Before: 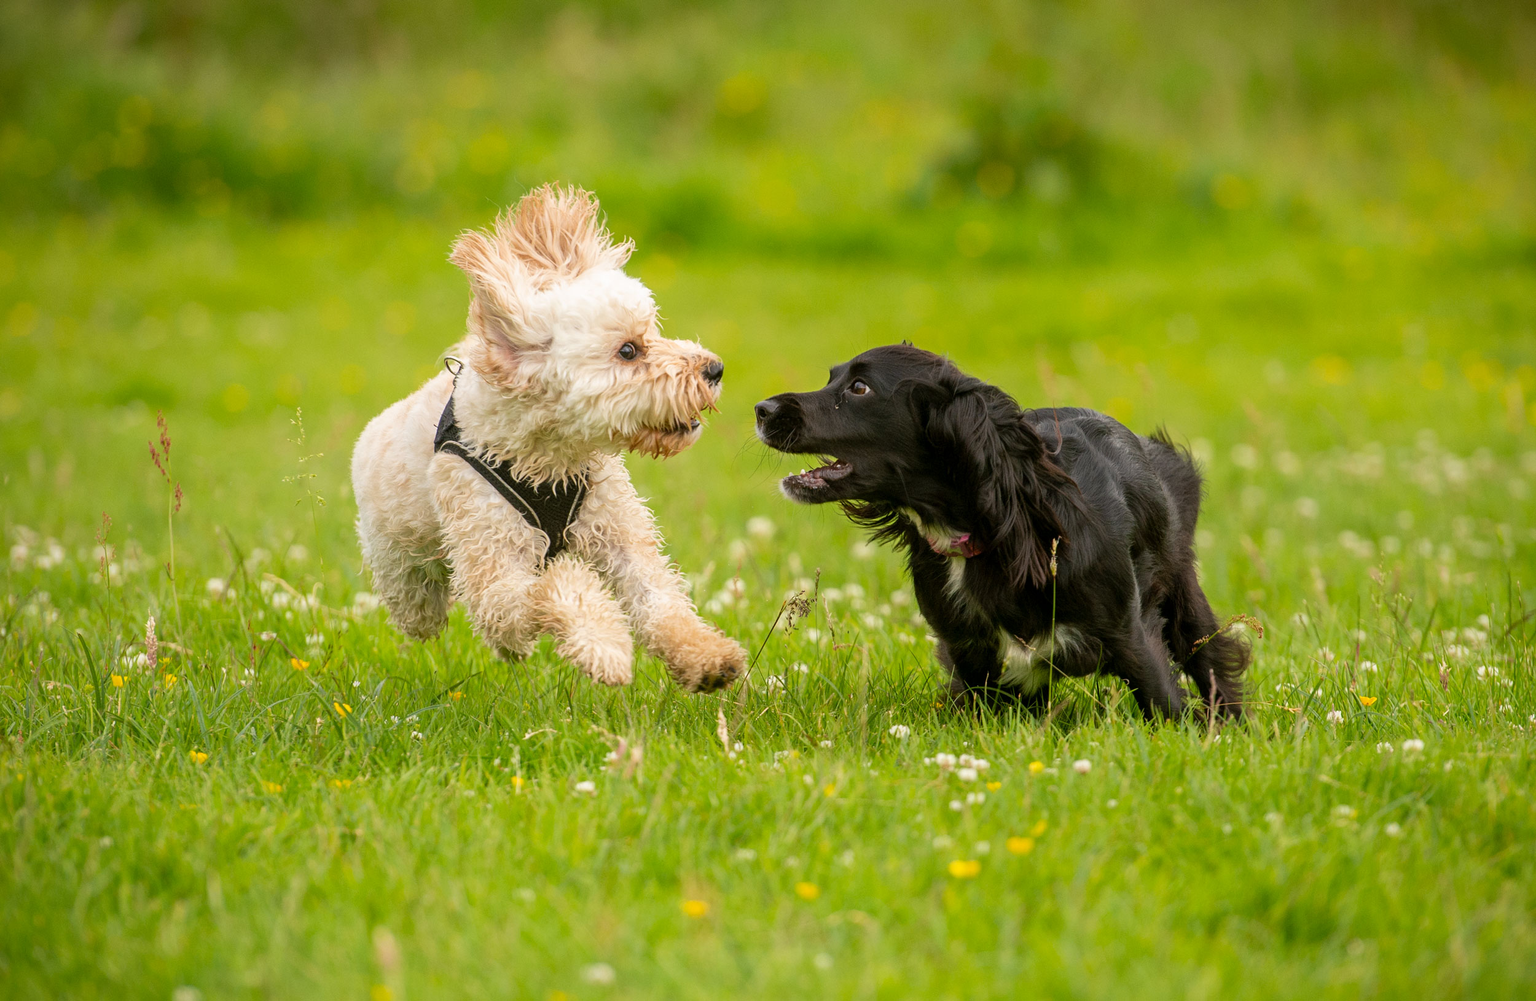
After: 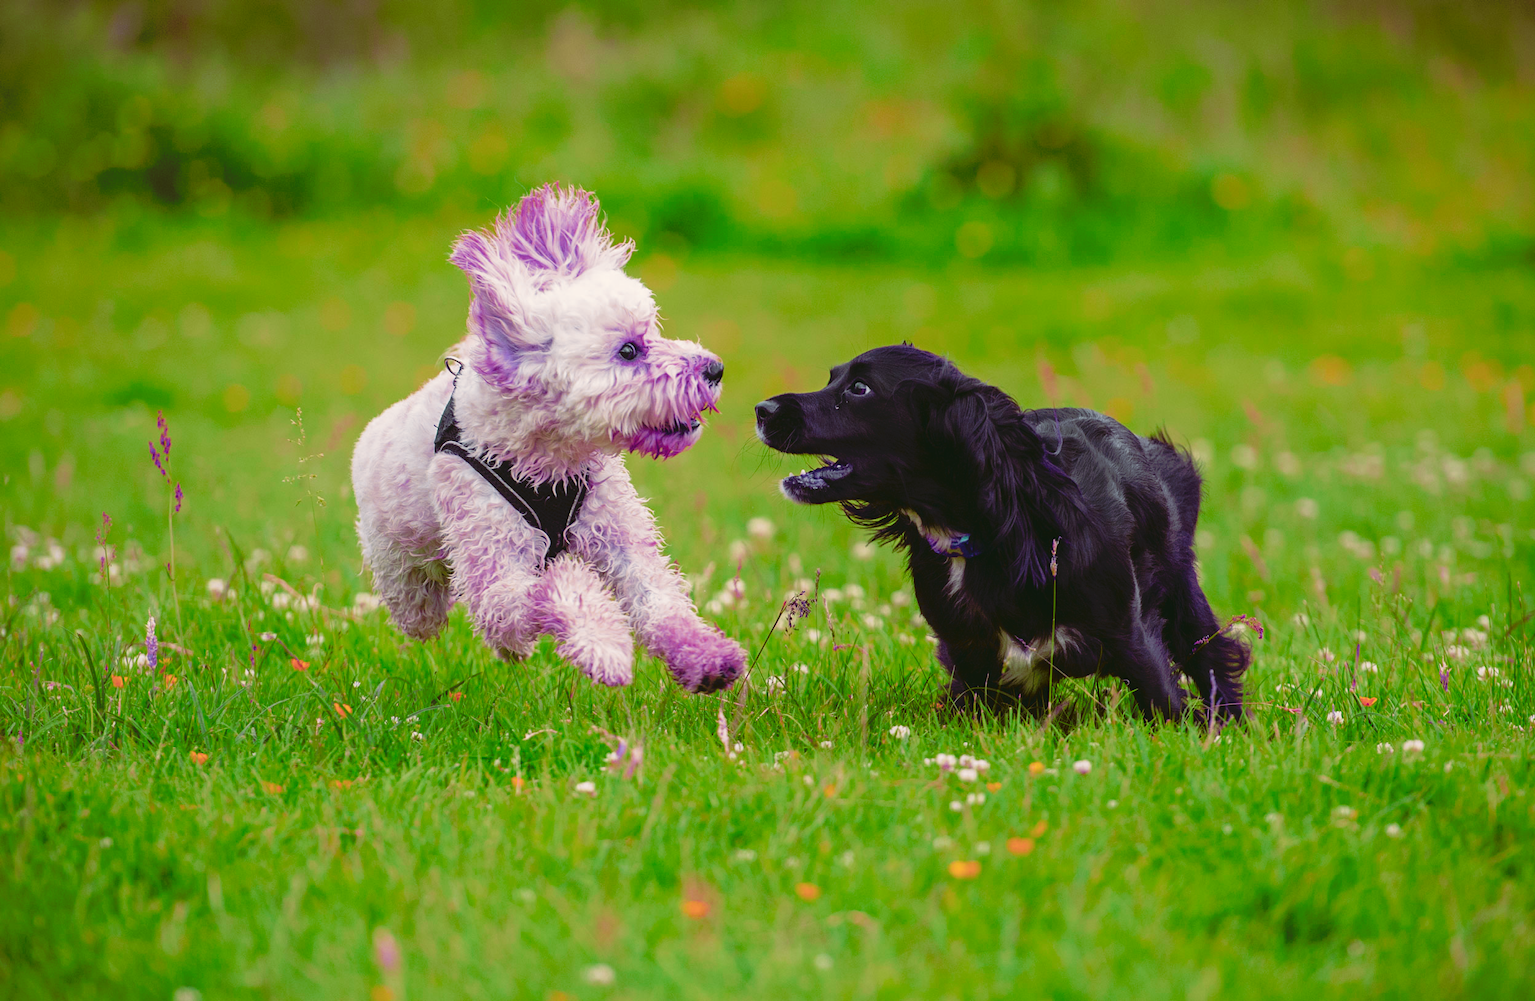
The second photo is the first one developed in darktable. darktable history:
tone curve: curves: ch0 [(0, 0) (0.003, 0.026) (0.011, 0.024) (0.025, 0.022) (0.044, 0.031) (0.069, 0.067) (0.1, 0.094) (0.136, 0.102) (0.177, 0.14) (0.224, 0.189) (0.277, 0.238) (0.335, 0.325) (0.399, 0.379) (0.468, 0.453) (0.543, 0.528) (0.623, 0.609) (0.709, 0.695) (0.801, 0.793) (0.898, 0.898) (1, 1)], preserve colors none
color look up table: target L [87.08, 84.26, 57.29, 77.81, 62.37, 34.13, 79.53, 58.73, 64.85, 36.8, 62.18, 56.64, 45.62, 13.72, 40.86, 20.88, 17.16, 58.46, 58.48, 55.69, 43.98, 70.49, 44.74, 62.82, 73.58, 57.41, 30.63, 48.35, 38.49, 13.53, 87.28, 81.97, 83.4, 62.56, 70.5, 89.43, 62.49, 52.34, 43.87, 70.08, 28.72, 40.3, 15.24, 94.97, 91.53, 78.18, 83.01, 61.46, 27.39], target a [-19.3, 1.798, 52.08, -47.17, 18.92, 60.2, -3.223, -54.71, 5.942, 50.86, -23.35, -18.54, -41.66, 36.17, -4.077, 31.07, 0.572, 55.88, 22.26, 32.99, 63.7, -25.51, 71.28, -20.11, -37.19, -36.36, 46.8, -26.96, -20.11, 27.72, -5.395, -24.41, -20.39, -34.77, -28.96, -32.18, -35.08, -2.865, -13.93, -32.12, -19.74, -21.21, -1.141, -6.657, -39.21, -10.42, -62.19, -19.74, -0.889], target b [32.72, 80.09, 49.18, 73.46, -29.73, -55.81, 22.12, 46.78, -15.26, 0.221, 58.28, 22.3, 26.74, -44.06, 36.78, 3.316, 22.37, 4.195, -49.82, -35.01, 19.36, -7.423, -56.86, -37.25, -14.52, -10.91, -31.32, -11.99, -8.554, -33.15, -4.982, -6.57, -2.433, -10.18, -8.259, -9.124, -10.93, -4.988, -1.877, -7.798, -4.979, -4.431, -0.342, 18.59, 52.46, 60.58, 67.74, 37.58, 20.81], num patches 49
